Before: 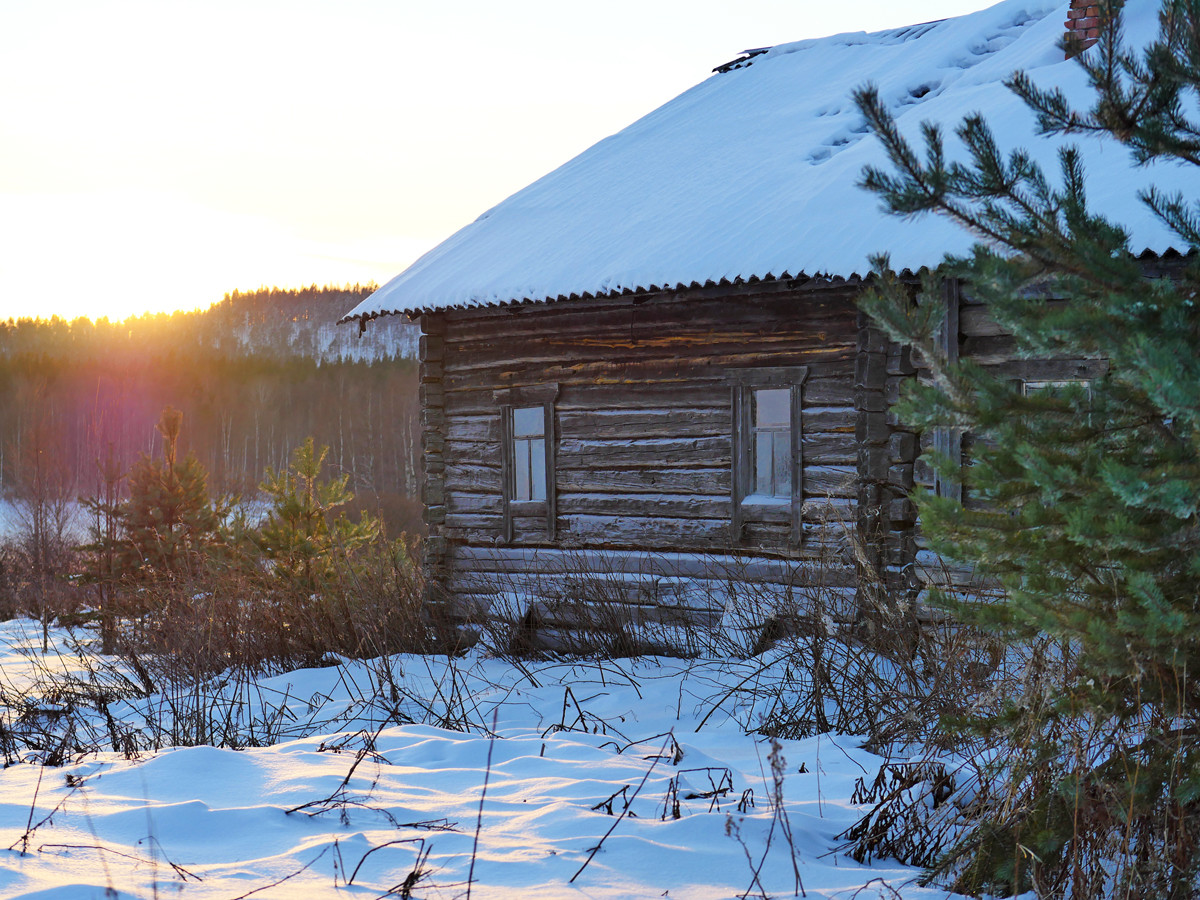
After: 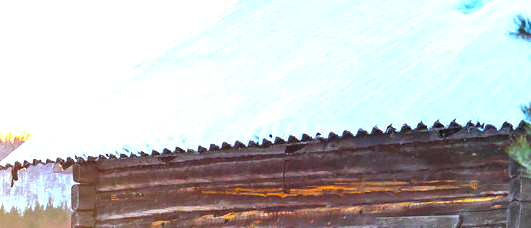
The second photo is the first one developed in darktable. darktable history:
crop: left 29.014%, top 16.812%, right 26.68%, bottom 57.767%
exposure: exposure 2.005 EV, compensate highlight preservation false
color balance rgb: perceptual saturation grading › global saturation 29.425%, global vibrance 9.932%
